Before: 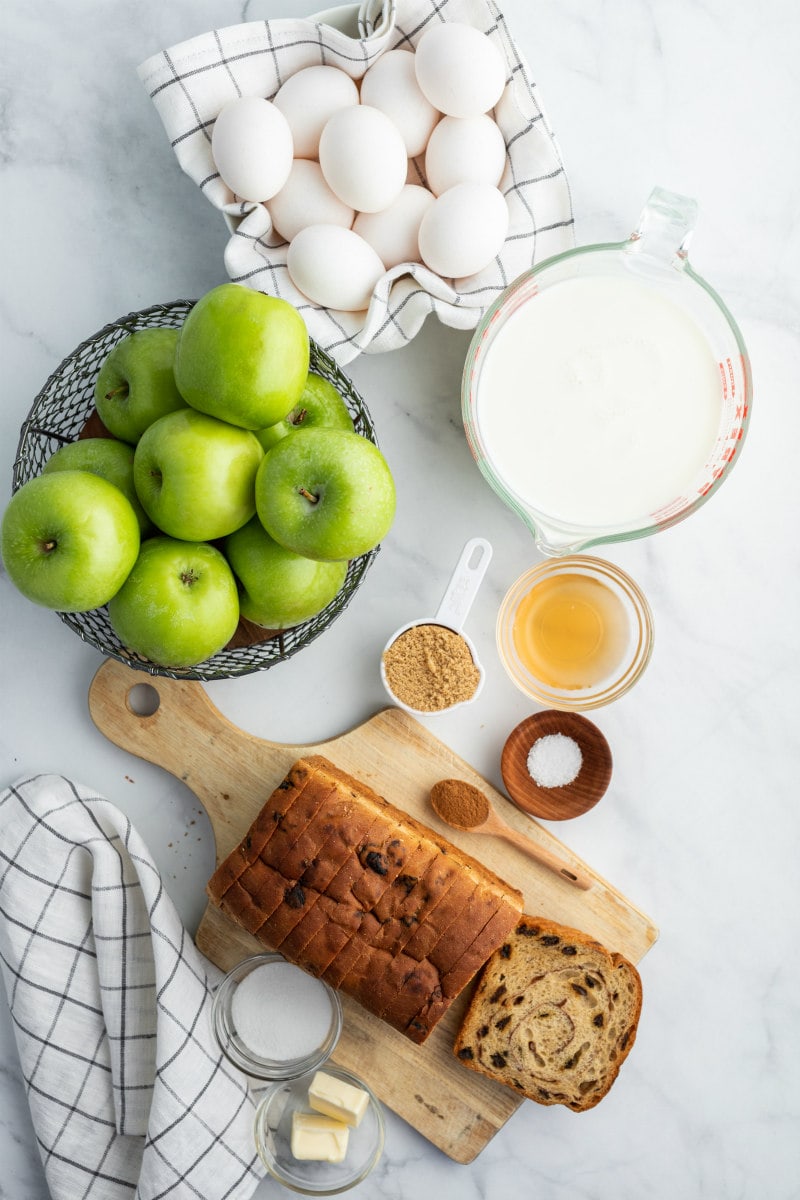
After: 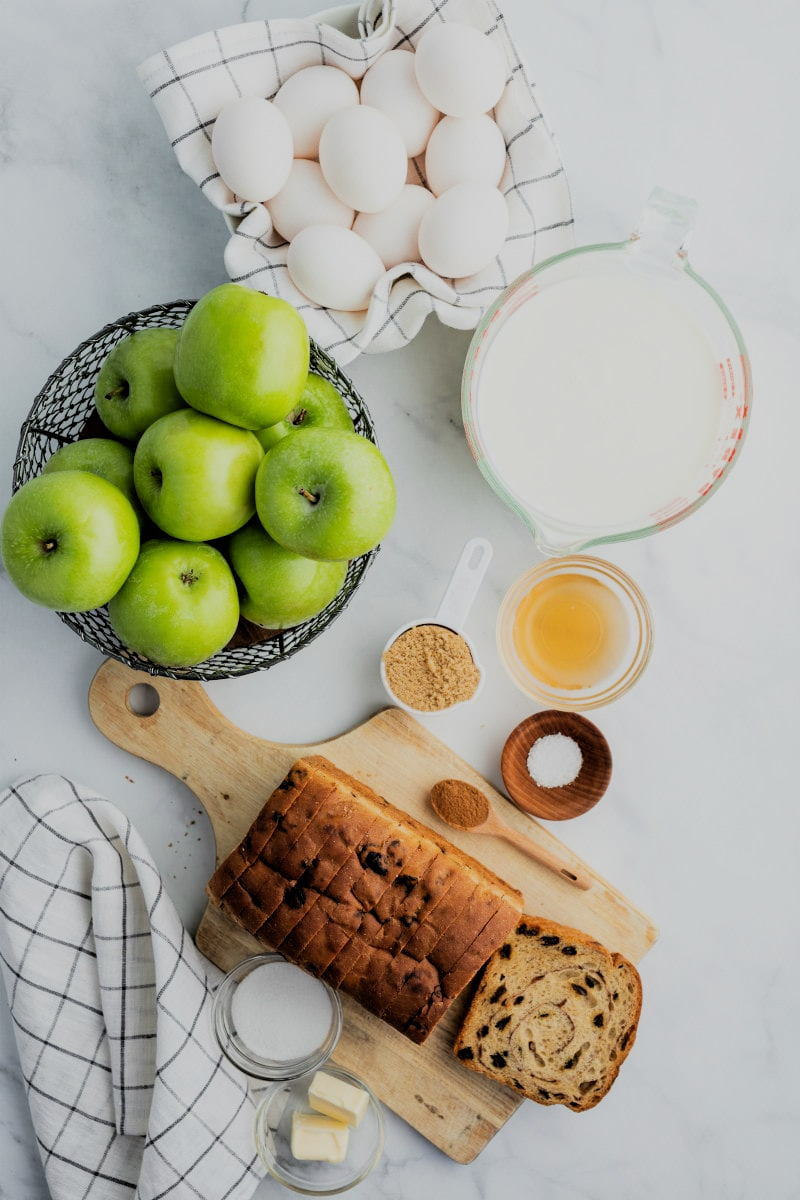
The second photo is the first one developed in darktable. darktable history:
filmic rgb: black relative exposure -4.22 EV, white relative exposure 5.13 EV, hardness 2.16, contrast 1.166
